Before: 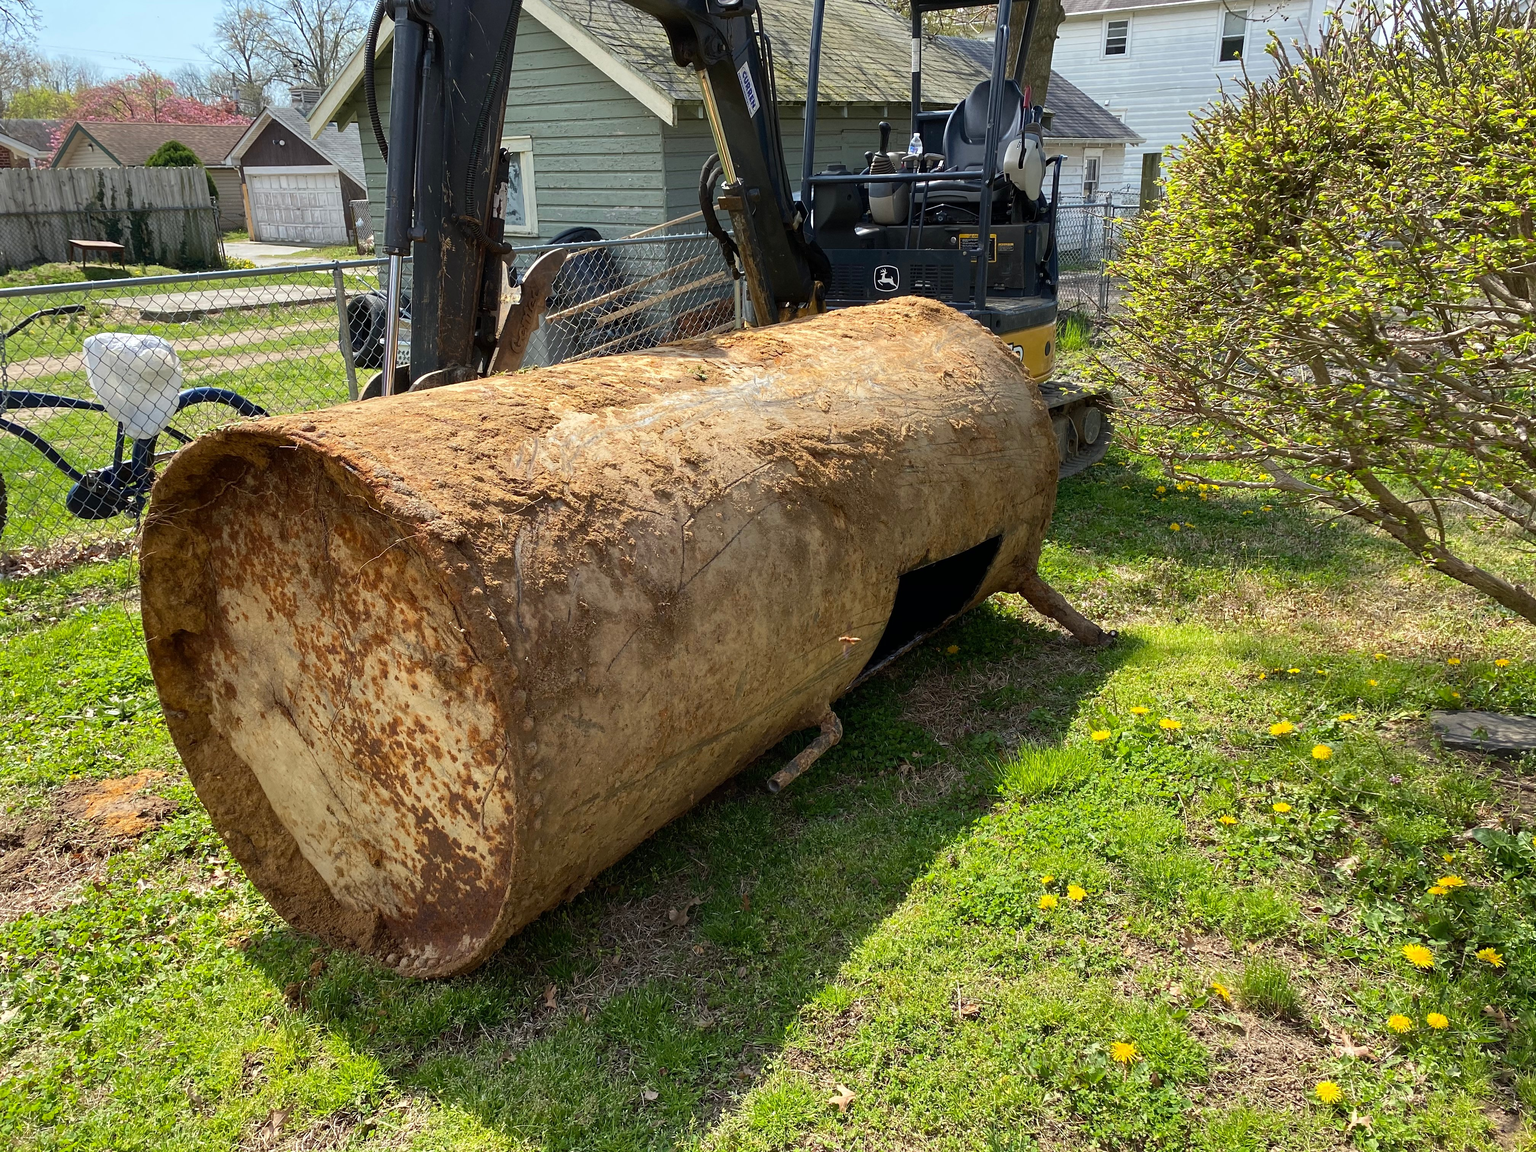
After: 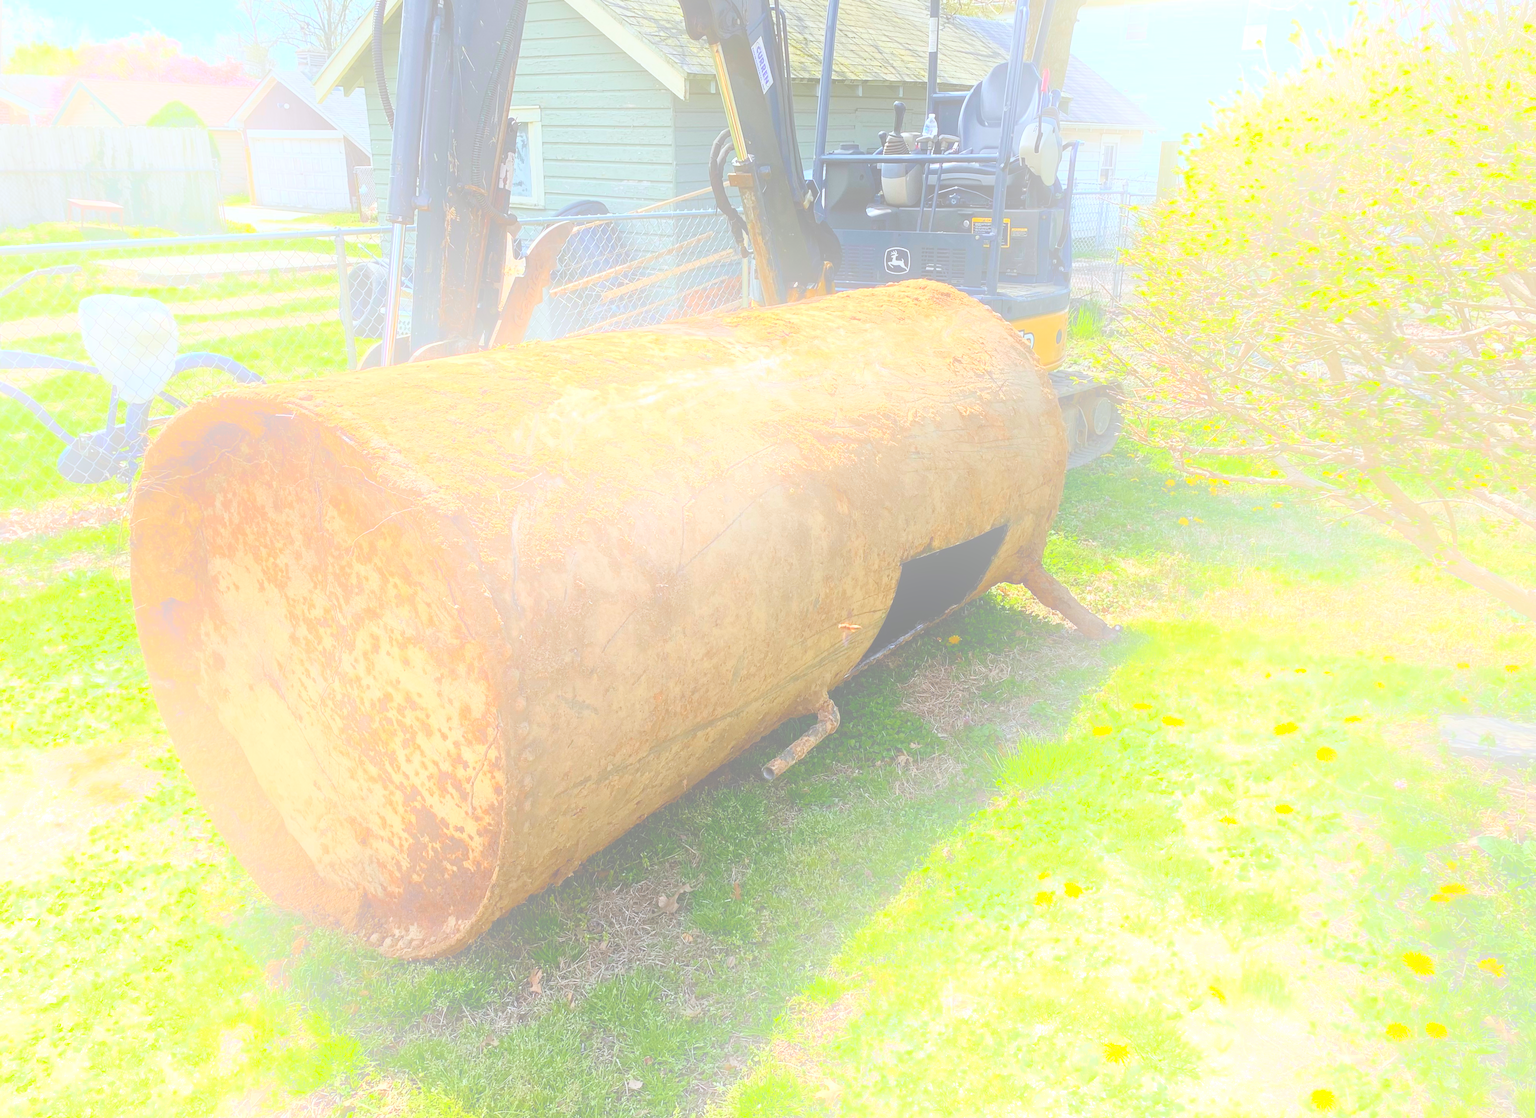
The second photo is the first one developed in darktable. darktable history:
contrast brightness saturation: contrast 0.2, brightness 0.15, saturation 0.14
rotate and perspective: rotation 1.57°, crop left 0.018, crop right 0.982, crop top 0.039, crop bottom 0.961
white balance: red 0.974, blue 1.044
shadows and highlights: highlights color adjustment 0%, soften with gaussian
bloom: size 70%, threshold 25%, strength 70%
